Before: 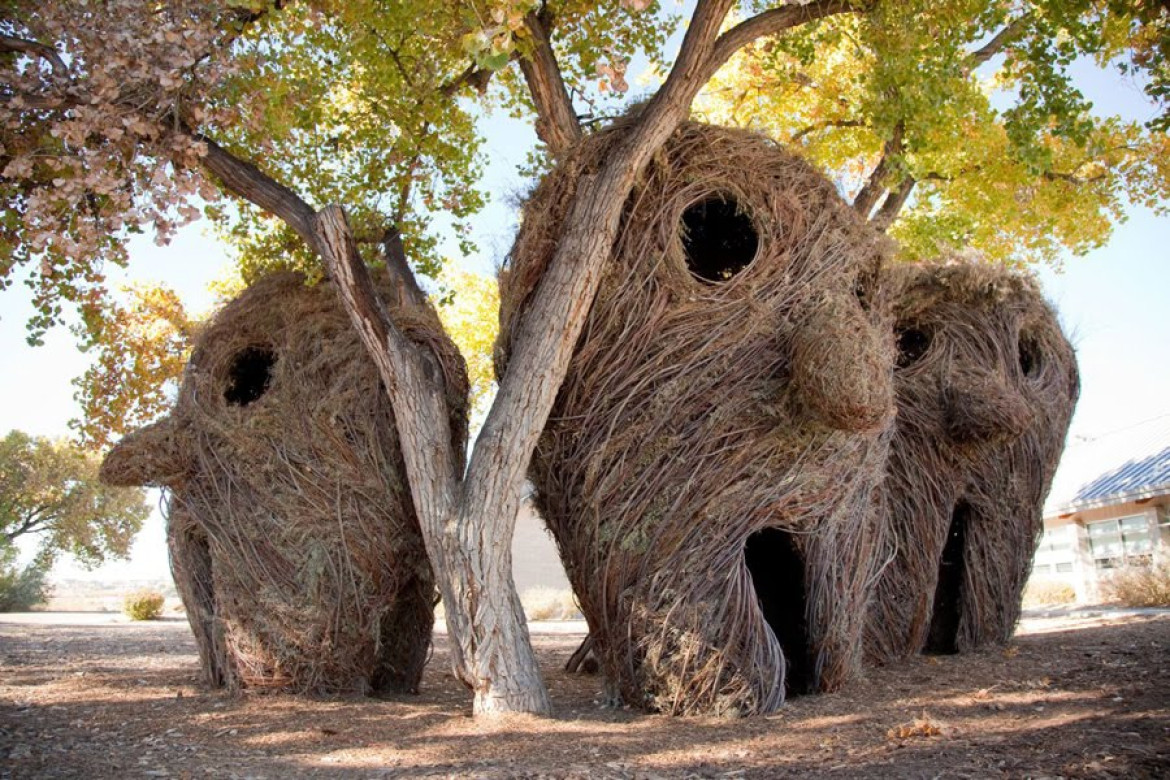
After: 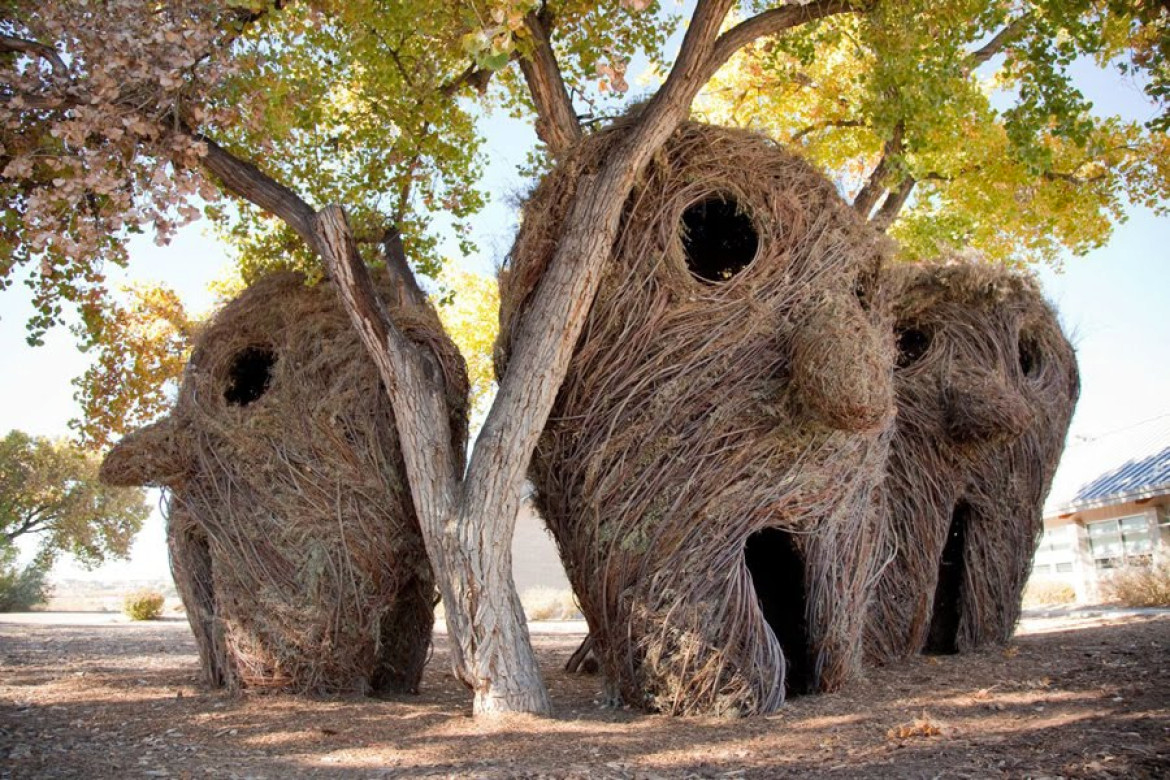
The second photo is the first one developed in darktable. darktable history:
color correction: highlights a* -0.075, highlights b* 0.109
shadows and highlights: shadows 52.6, soften with gaussian
